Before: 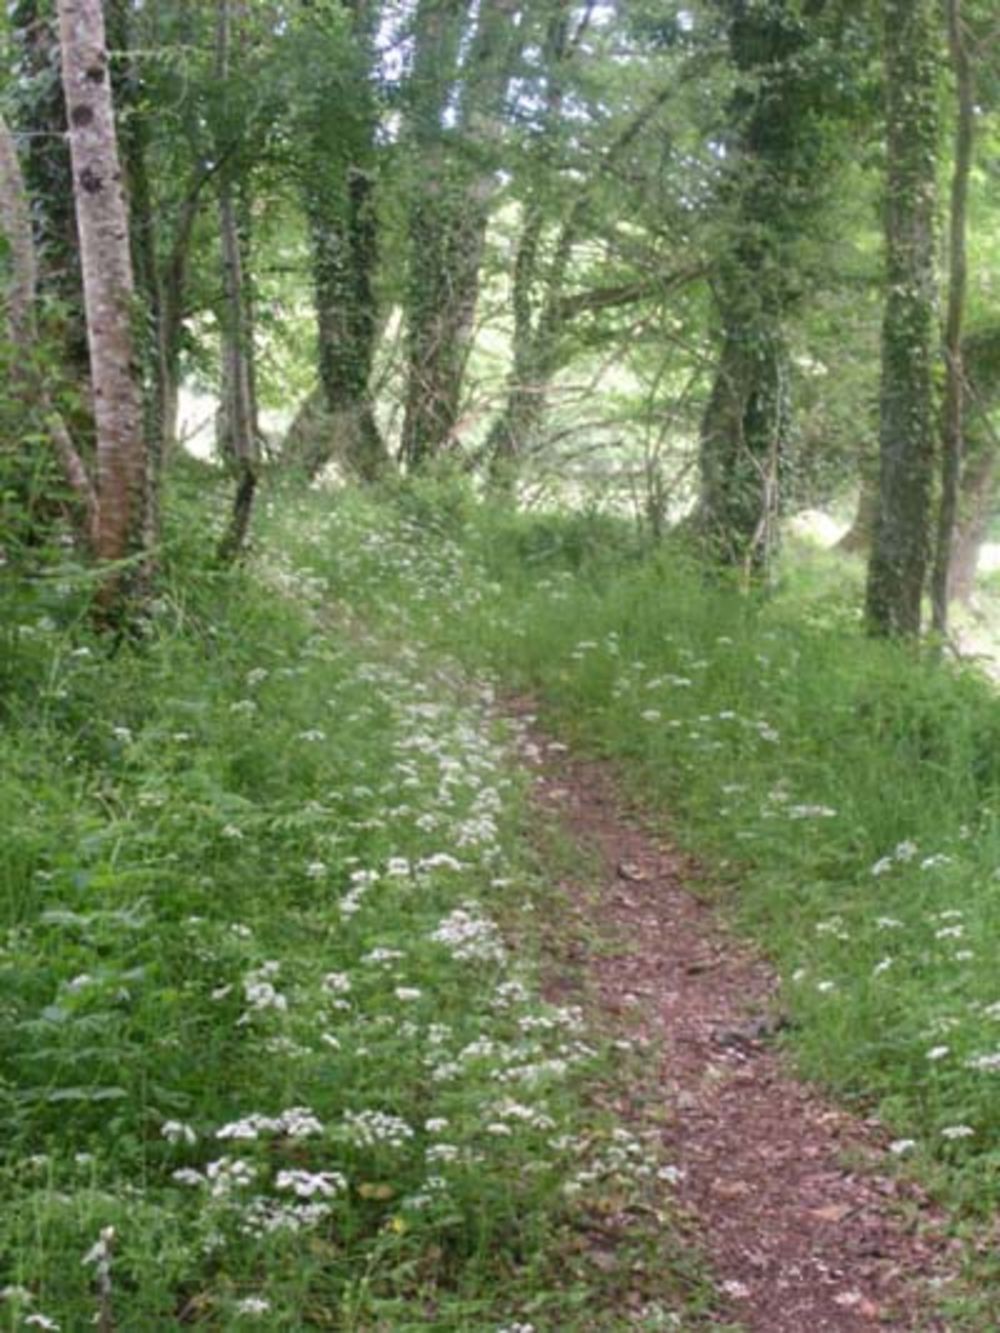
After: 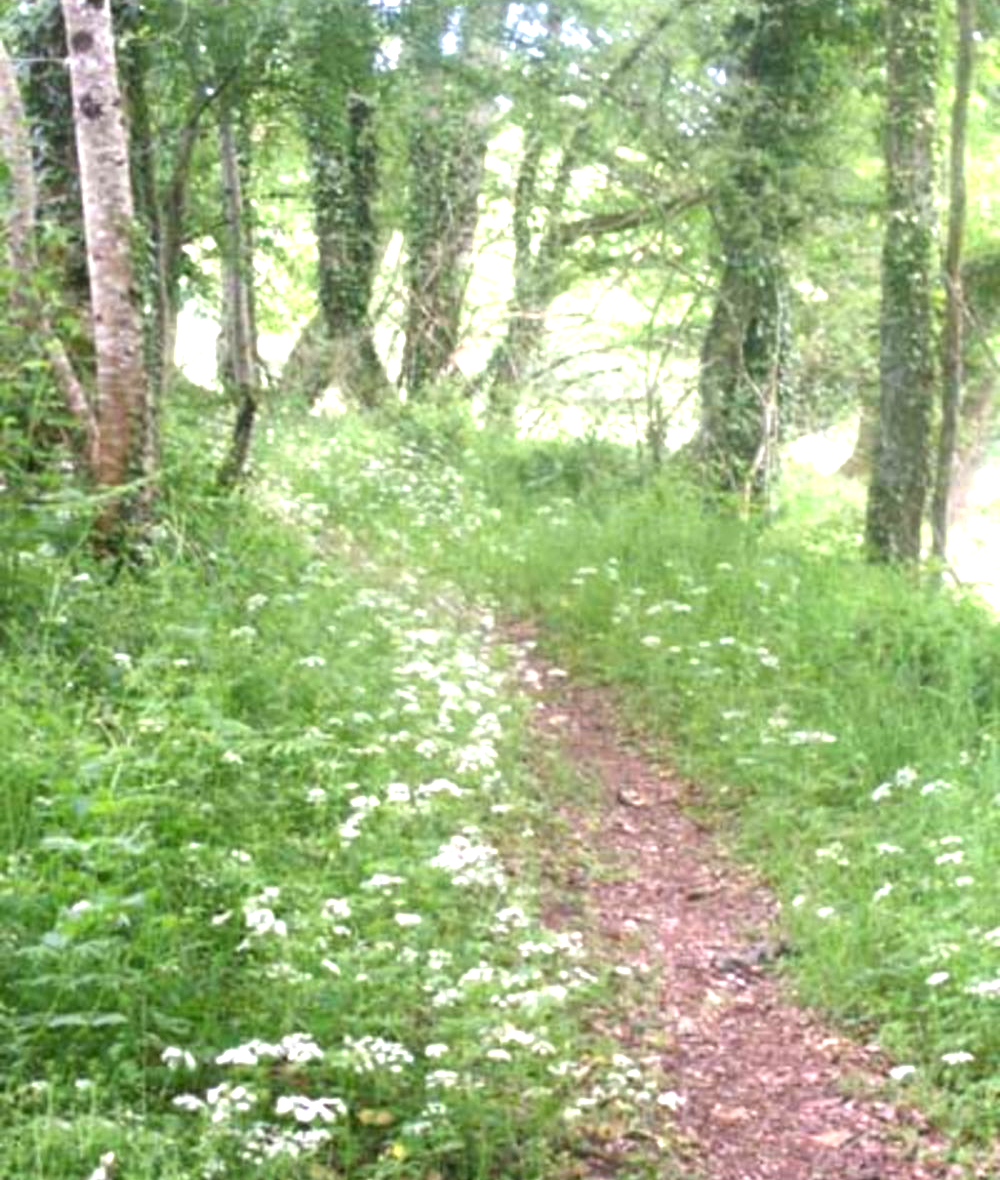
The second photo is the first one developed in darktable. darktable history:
crop and rotate: top 5.574%, bottom 5.841%
exposure: black level correction 0, exposure 1.199 EV, compensate exposure bias true, compensate highlight preservation false
